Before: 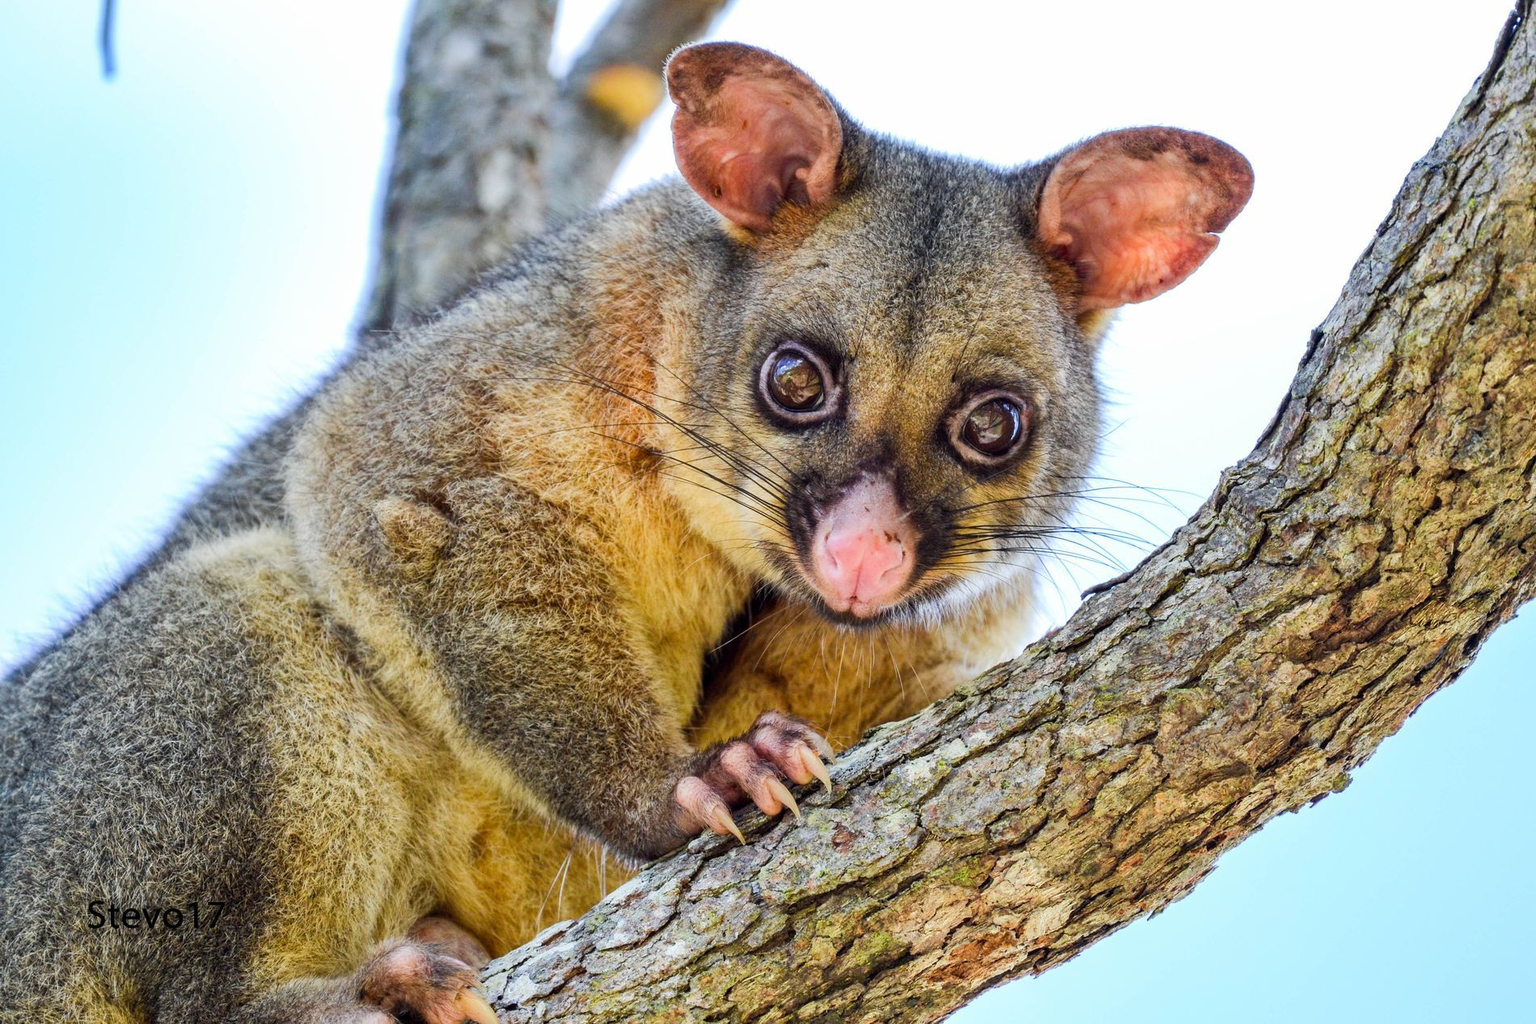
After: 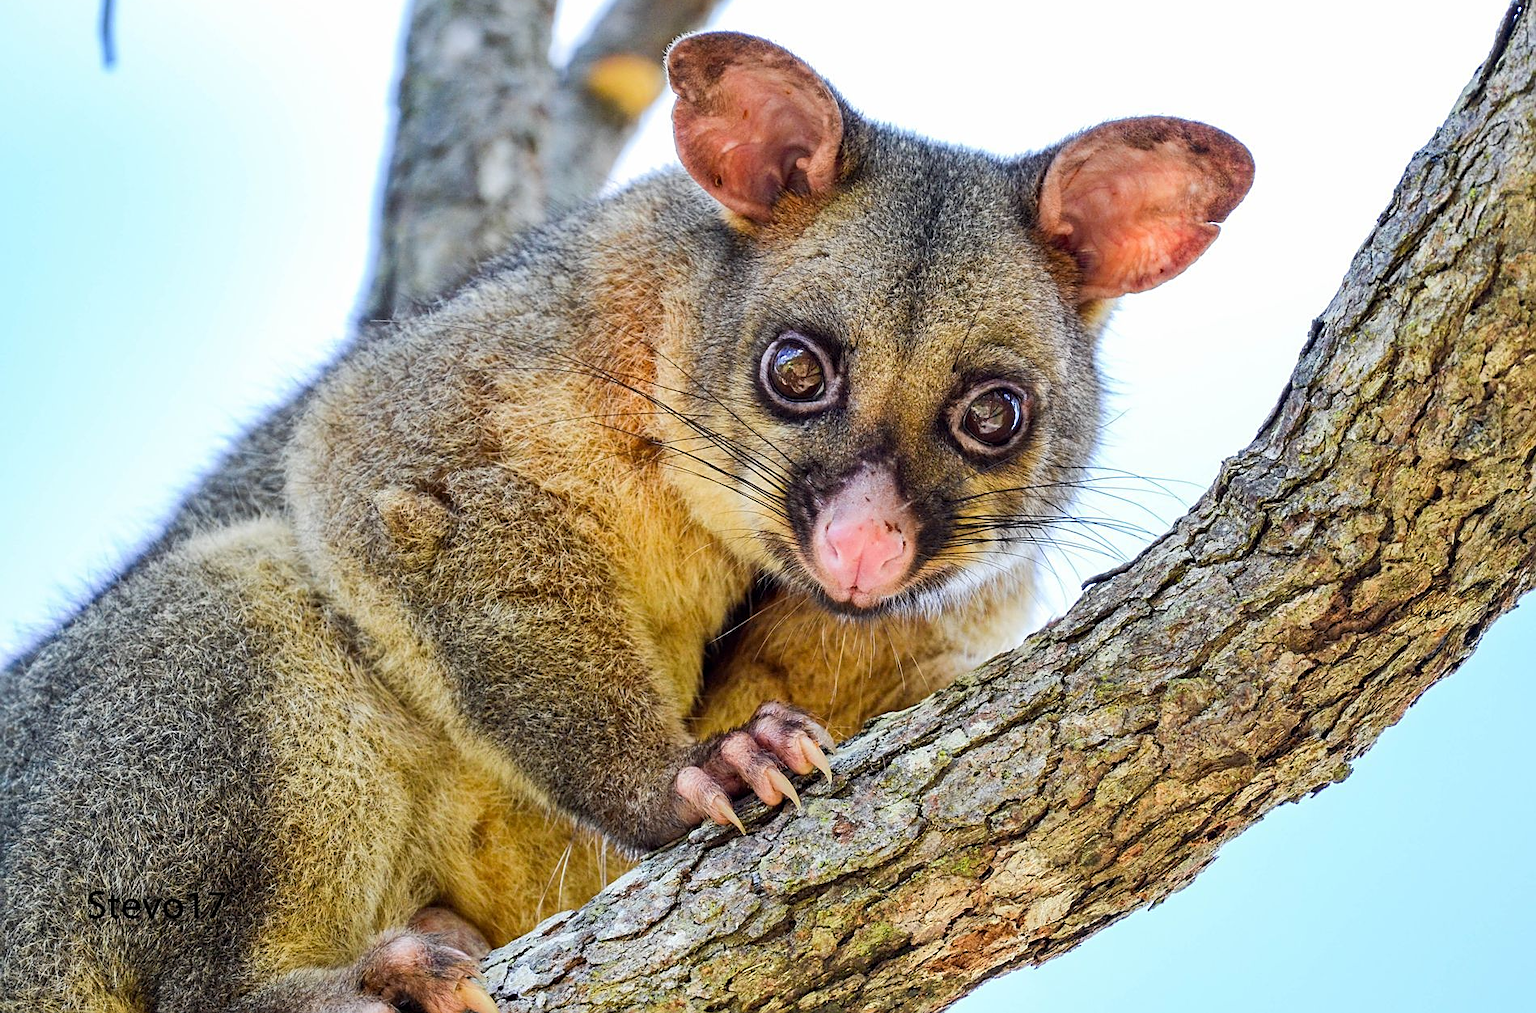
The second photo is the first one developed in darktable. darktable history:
sharpen: on, module defaults
shadows and highlights: shadows 30.86, highlights 0, soften with gaussian
crop: top 1.049%, right 0.001%
